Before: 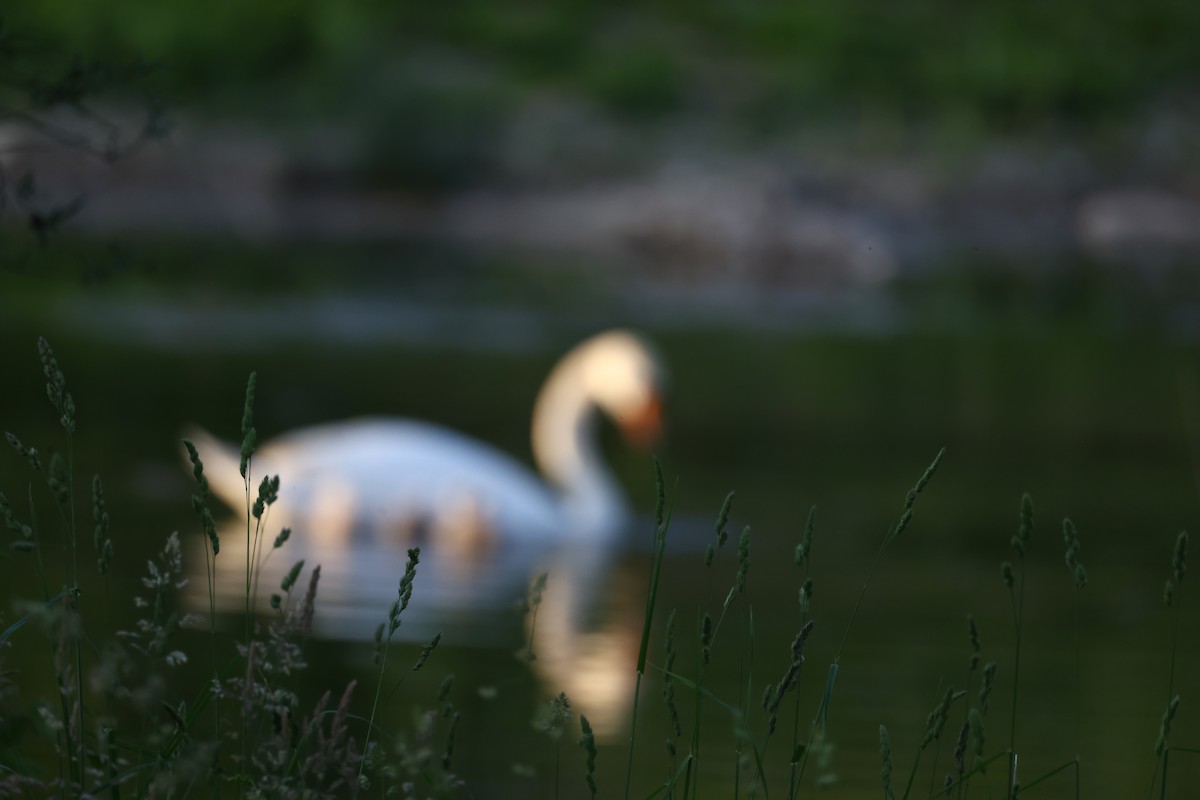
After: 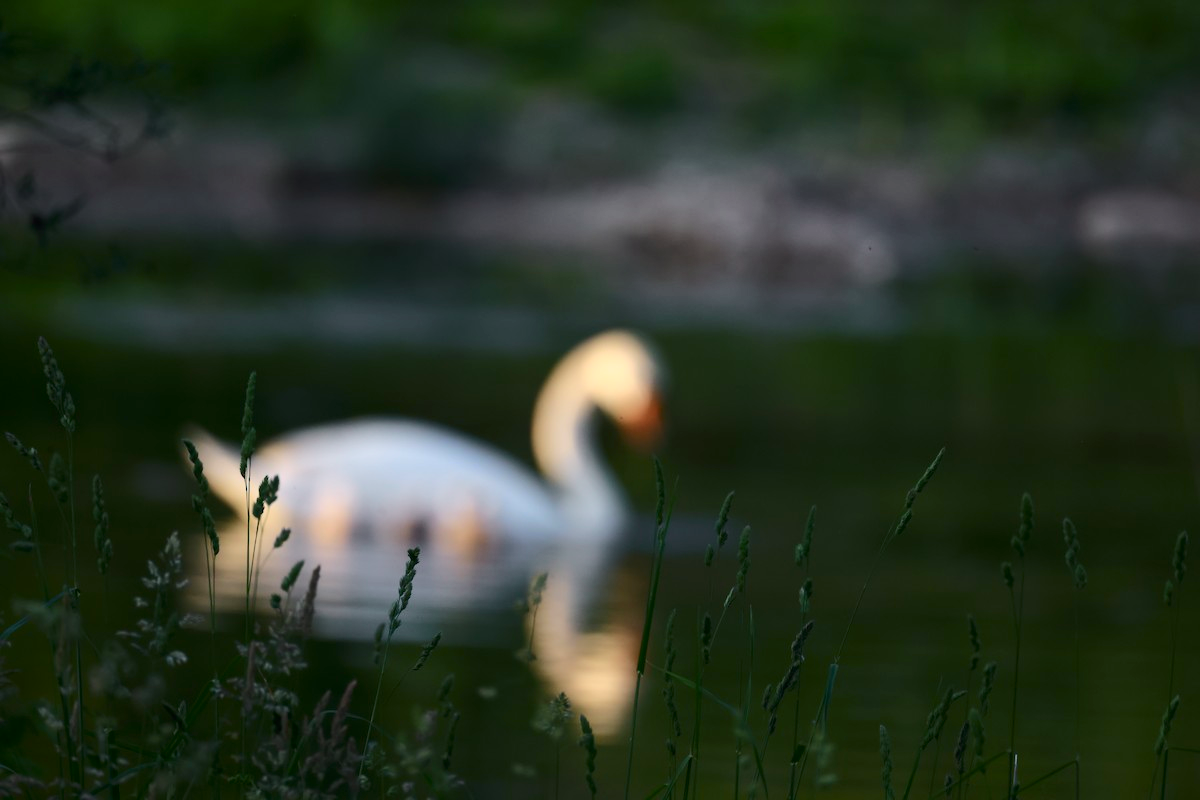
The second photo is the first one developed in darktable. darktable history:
tone curve: curves: ch0 [(0, 0) (0.035, 0.017) (0.131, 0.108) (0.279, 0.279) (0.476, 0.554) (0.617, 0.693) (0.704, 0.77) (0.801, 0.854) (0.895, 0.927) (1, 0.976)]; ch1 [(0, 0) (0.318, 0.278) (0.444, 0.427) (0.493, 0.493) (0.537, 0.547) (0.594, 0.616) (0.746, 0.764) (1, 1)]; ch2 [(0, 0) (0.316, 0.292) (0.381, 0.37) (0.423, 0.448) (0.476, 0.482) (0.502, 0.498) (0.529, 0.532) (0.583, 0.608) (0.639, 0.657) (0.7, 0.7) (0.861, 0.808) (1, 0.951)], color space Lab, independent channels, preserve colors none
